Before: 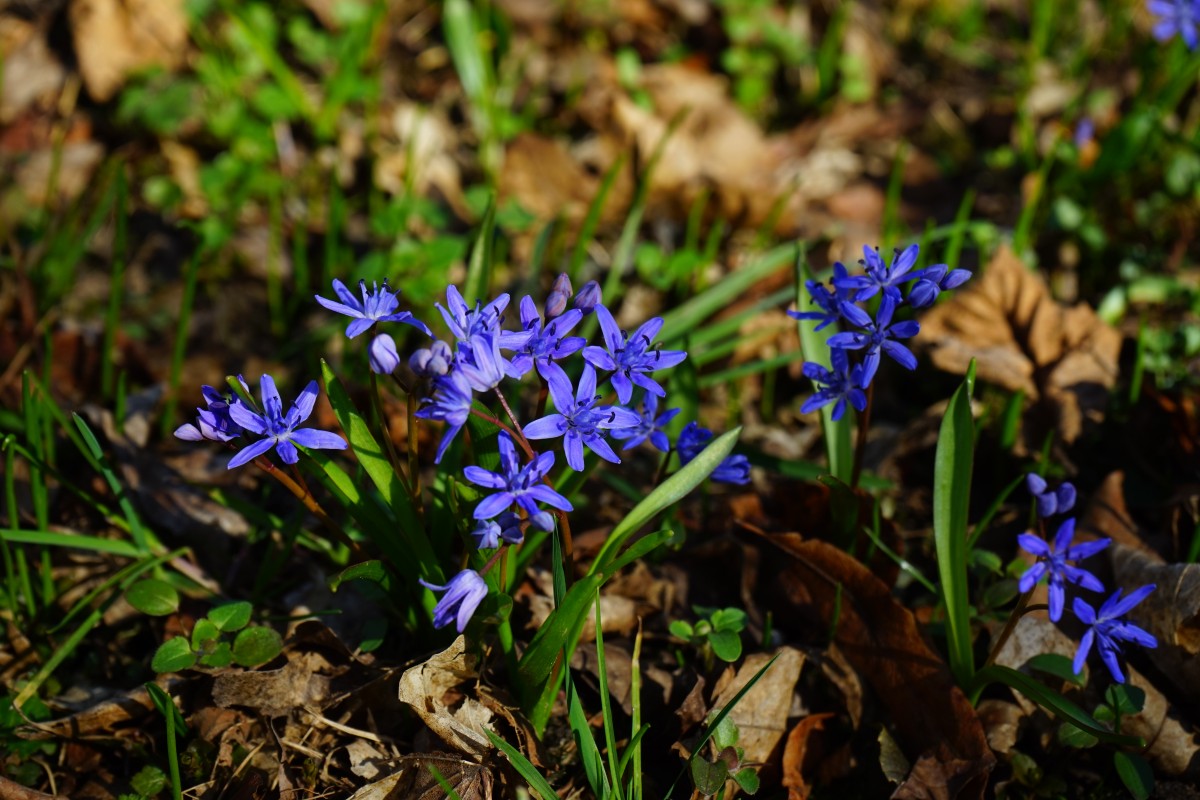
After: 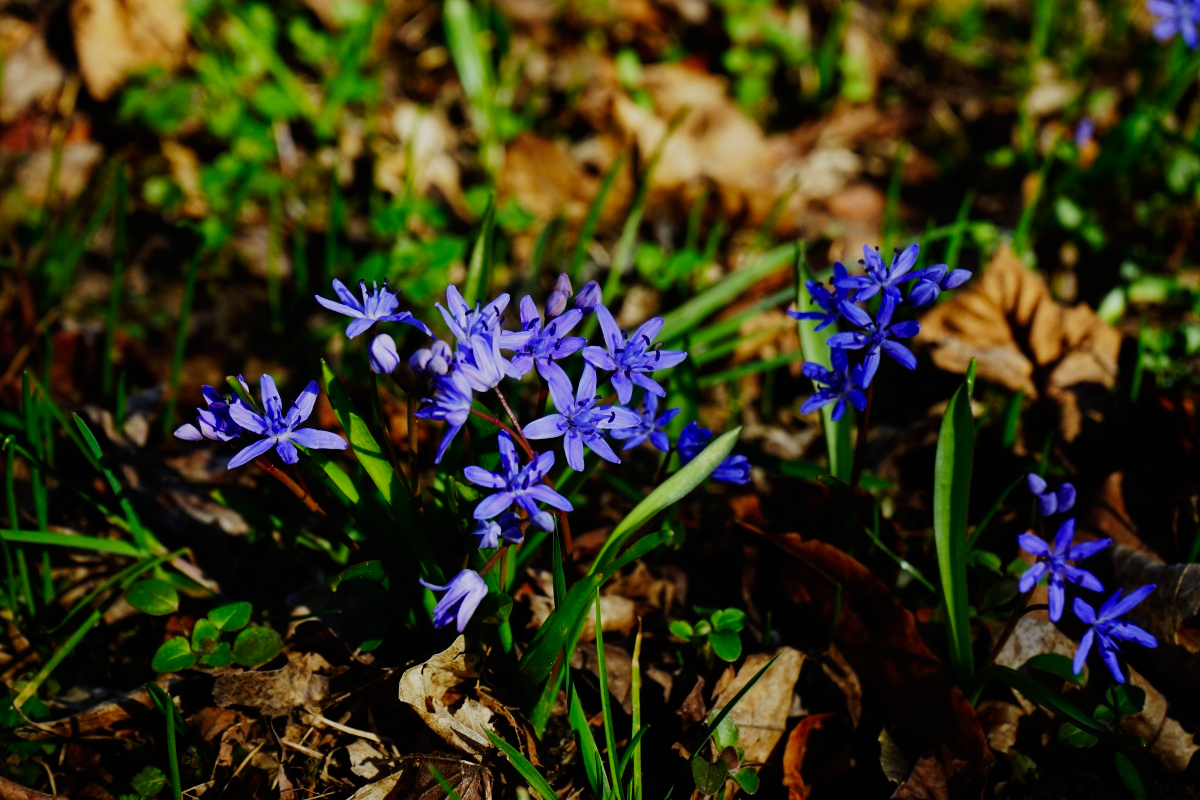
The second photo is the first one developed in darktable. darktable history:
sigmoid: contrast 1.81, skew -0.21, preserve hue 0%, red attenuation 0.1, red rotation 0.035, green attenuation 0.1, green rotation -0.017, blue attenuation 0.15, blue rotation -0.052, base primaries Rec2020
color balance rgb: perceptual saturation grading › global saturation -0.31%, global vibrance -8%, contrast -13%, saturation formula JzAzBz (2021)
